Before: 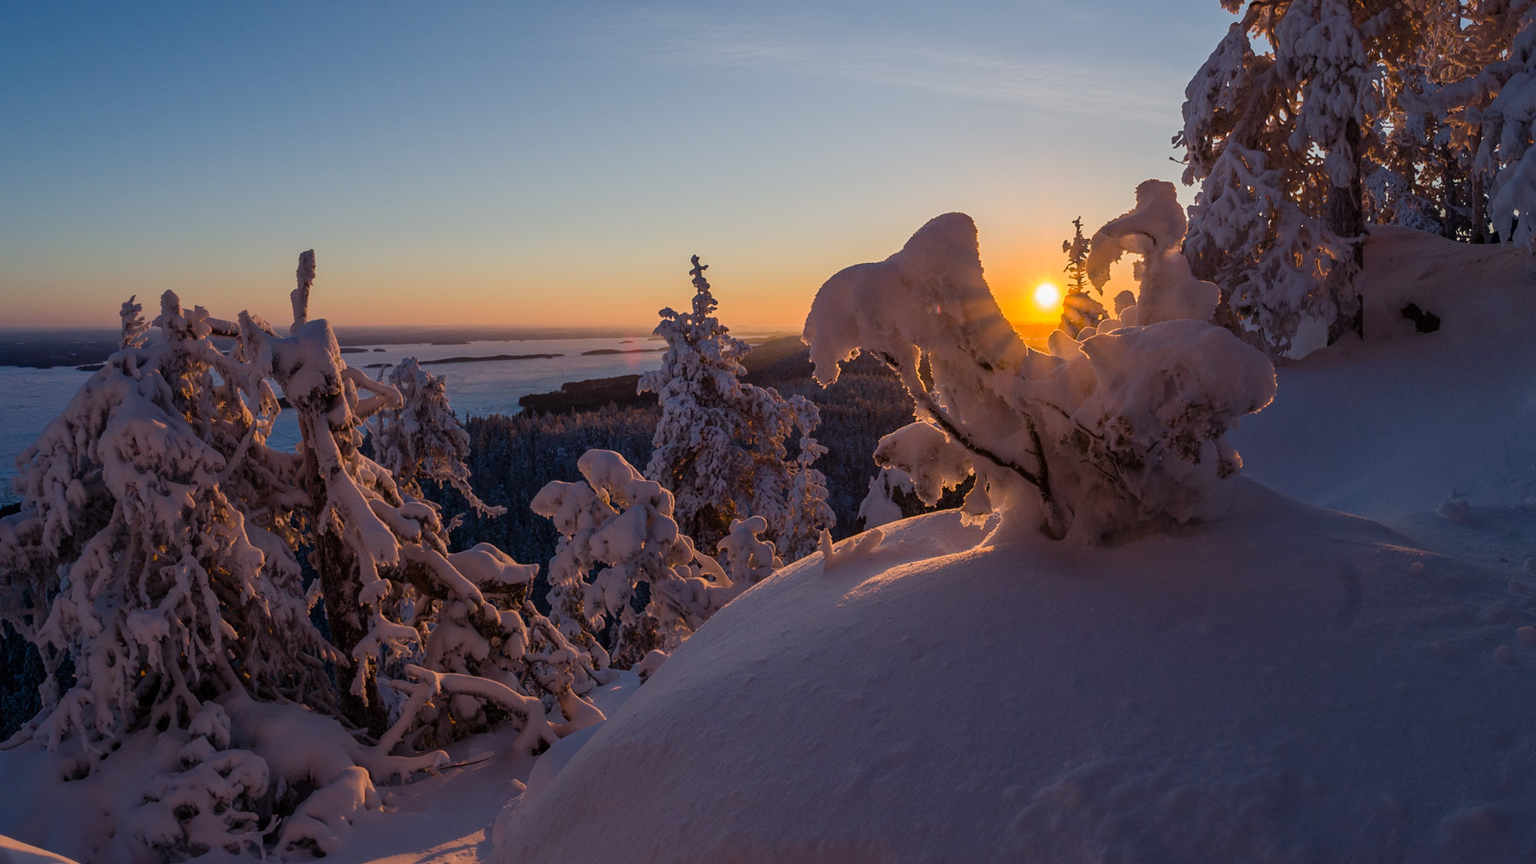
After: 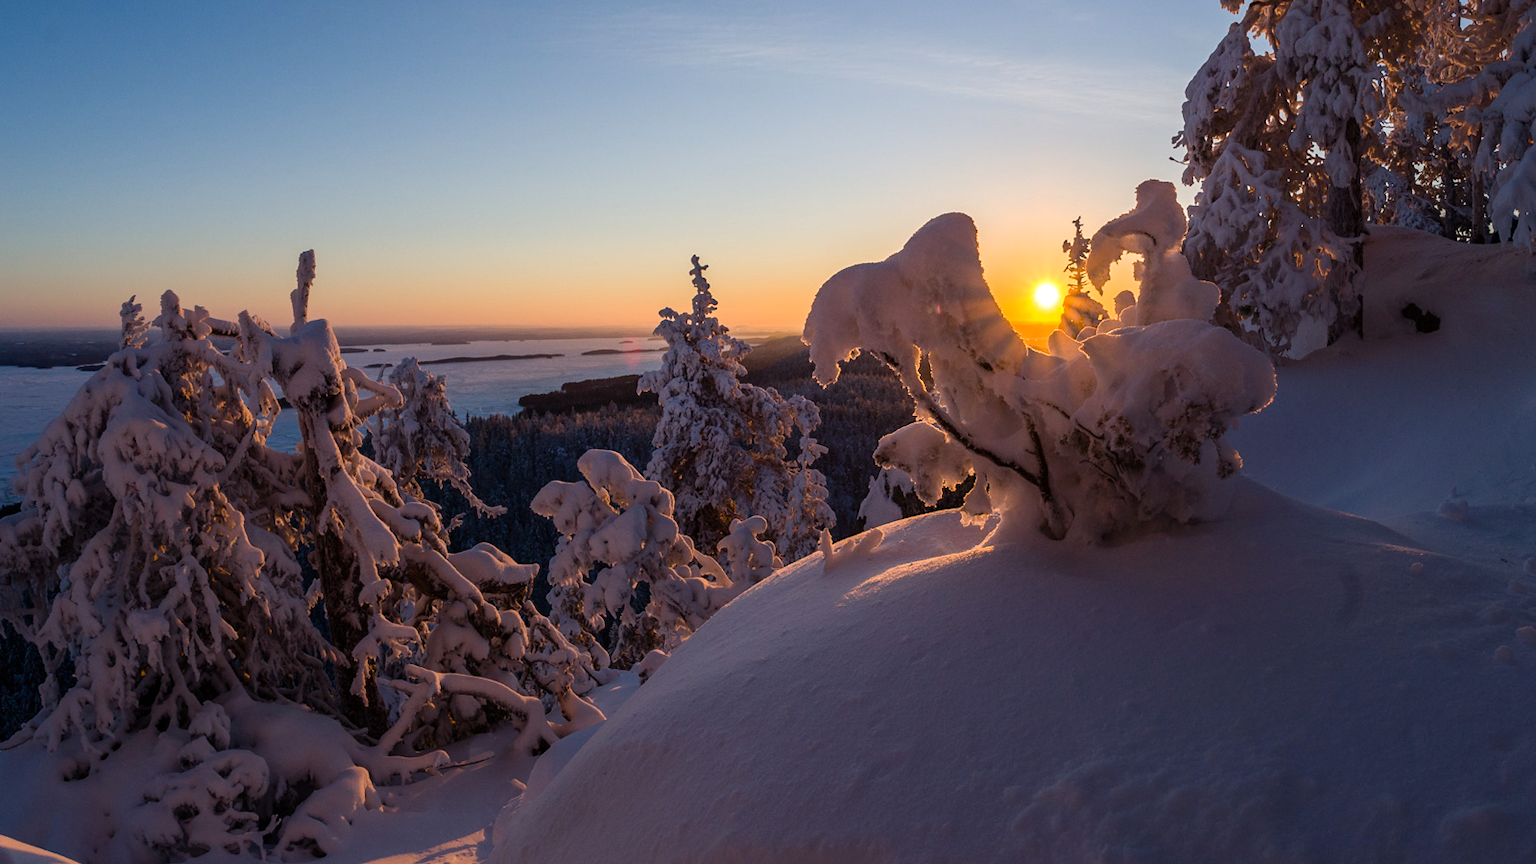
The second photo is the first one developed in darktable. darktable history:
tone equalizer: -8 EV -0.397 EV, -7 EV -0.363 EV, -6 EV -0.307 EV, -5 EV -0.253 EV, -3 EV 0.214 EV, -2 EV 0.304 EV, -1 EV 0.388 EV, +0 EV 0.392 EV, mask exposure compensation -0.507 EV
